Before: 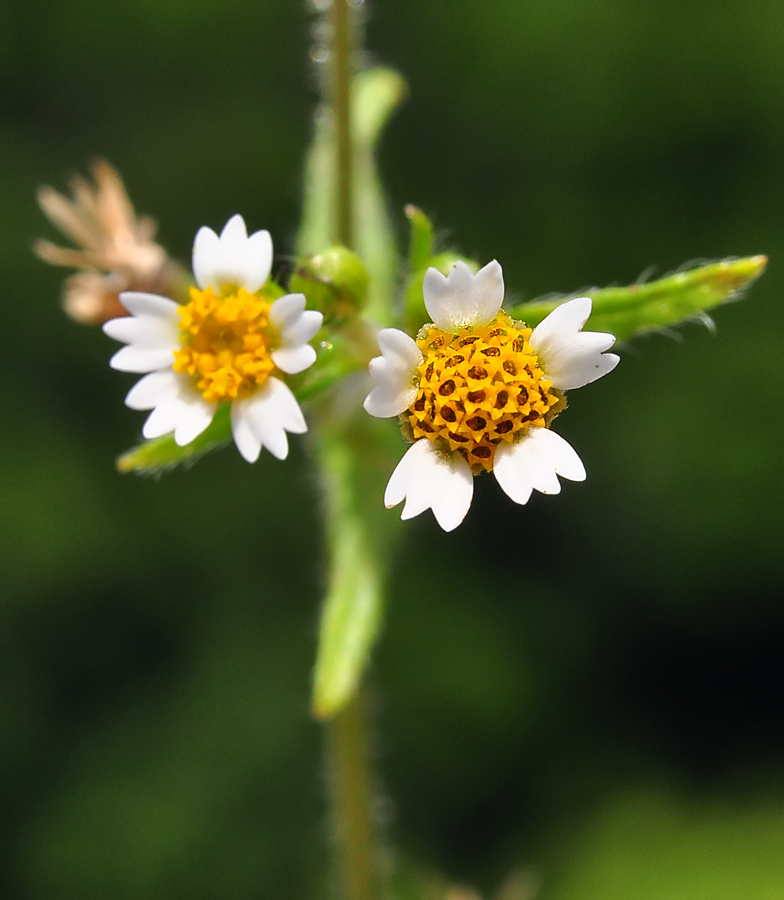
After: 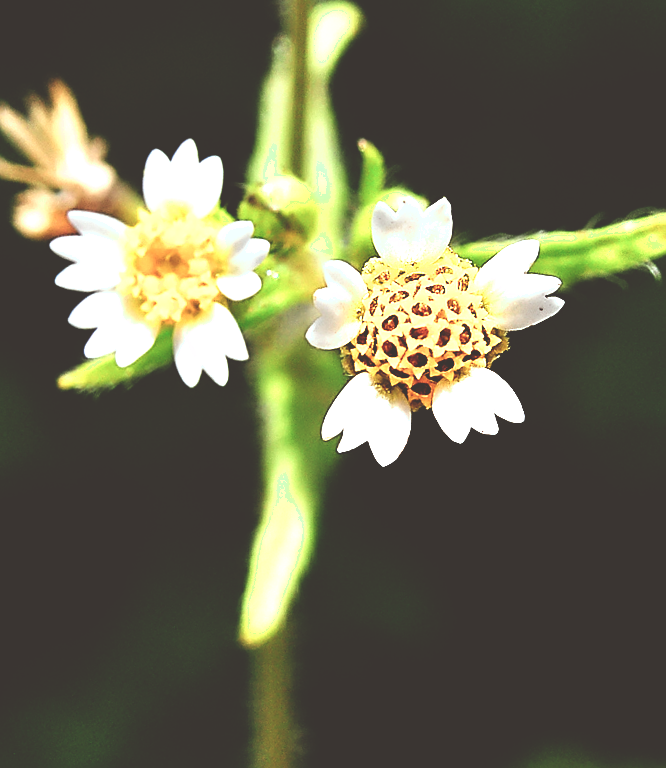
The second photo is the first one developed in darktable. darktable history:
color correction: highlights a* -5.01, highlights b* -4.02, shadows a* 3.87, shadows b* 4.44
crop and rotate: angle -2.99°, left 5.297%, top 5.18%, right 4.766%, bottom 4.48%
color balance rgb: shadows lift › hue 86.75°, highlights gain › chroma 2.035%, highlights gain › hue 66.26°, perceptual saturation grading › global saturation -27.83%, saturation formula JzAzBz (2021)
sharpen: on, module defaults
exposure: exposure 0.608 EV, compensate highlight preservation false
base curve: curves: ch0 [(0, 0.036) (0.083, 0.04) (0.804, 1)], preserve colors none
